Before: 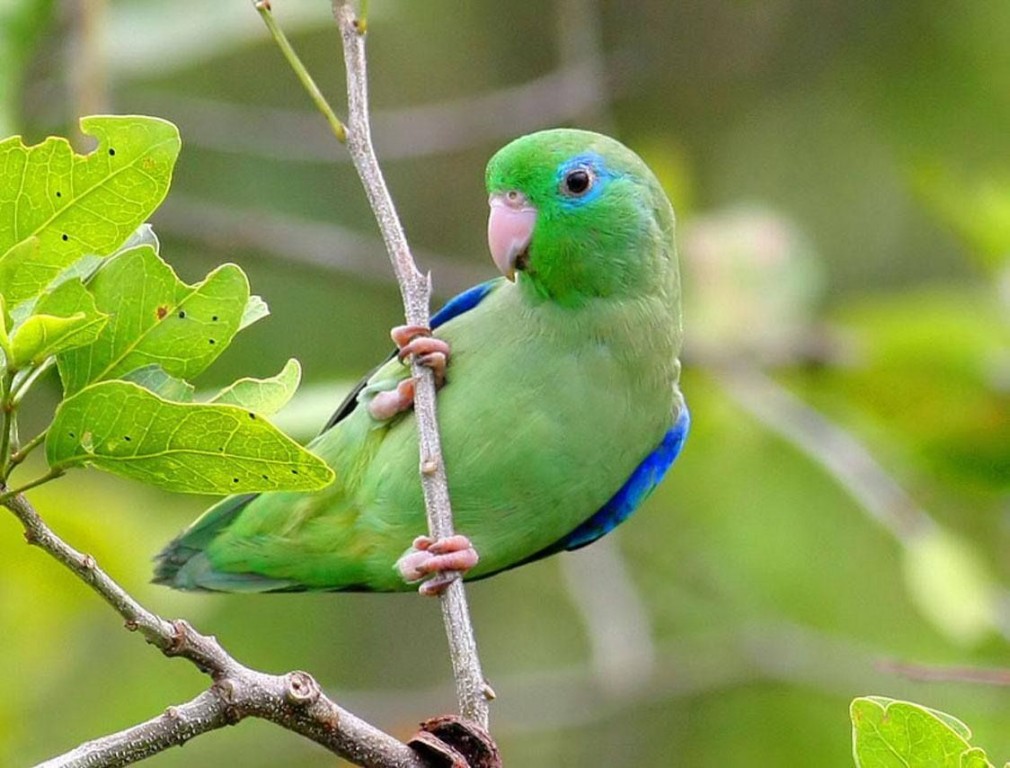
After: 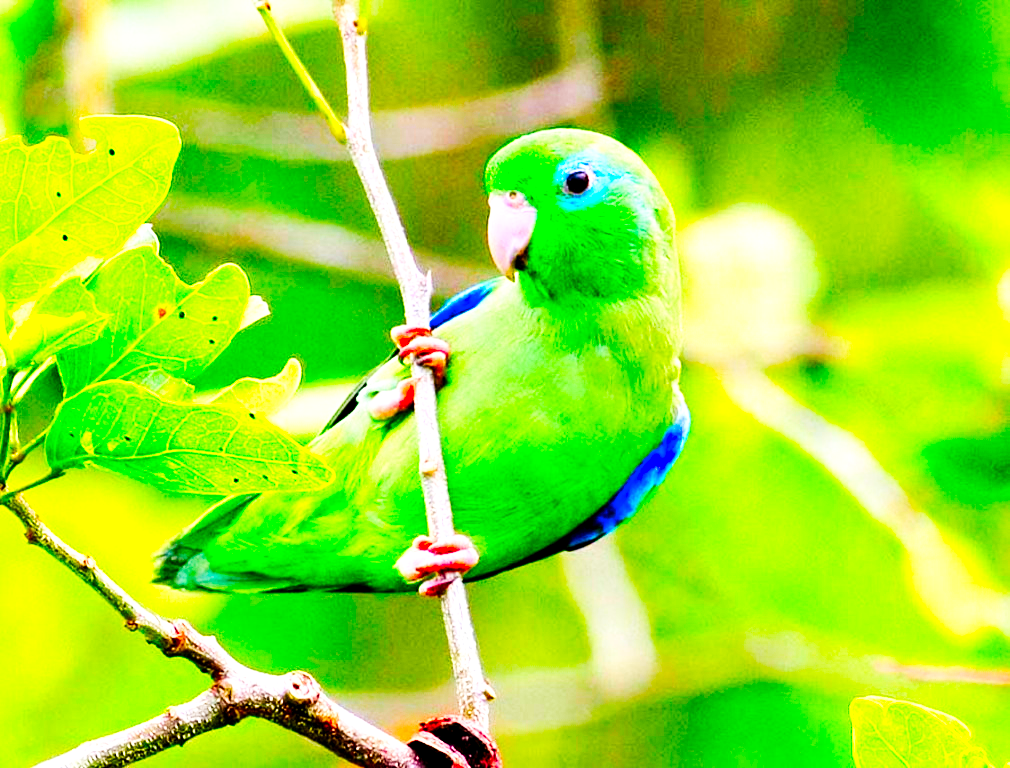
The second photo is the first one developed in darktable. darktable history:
tone curve: curves: ch0 [(0, 0) (0.003, 0.002) (0.011, 0.002) (0.025, 0.002) (0.044, 0.002) (0.069, 0.002) (0.1, 0.003) (0.136, 0.008) (0.177, 0.03) (0.224, 0.058) (0.277, 0.139) (0.335, 0.233) (0.399, 0.363) (0.468, 0.506) (0.543, 0.649) (0.623, 0.781) (0.709, 0.88) (0.801, 0.956) (0.898, 0.994) (1, 1)], preserve colors none
local contrast: highlights 100%, shadows 100%, detail 120%, midtone range 0.2
white balance: red 1, blue 1
color correction: saturation 2.15
contrast brightness saturation: contrast 0.2, brightness 0.16, saturation 0.22
